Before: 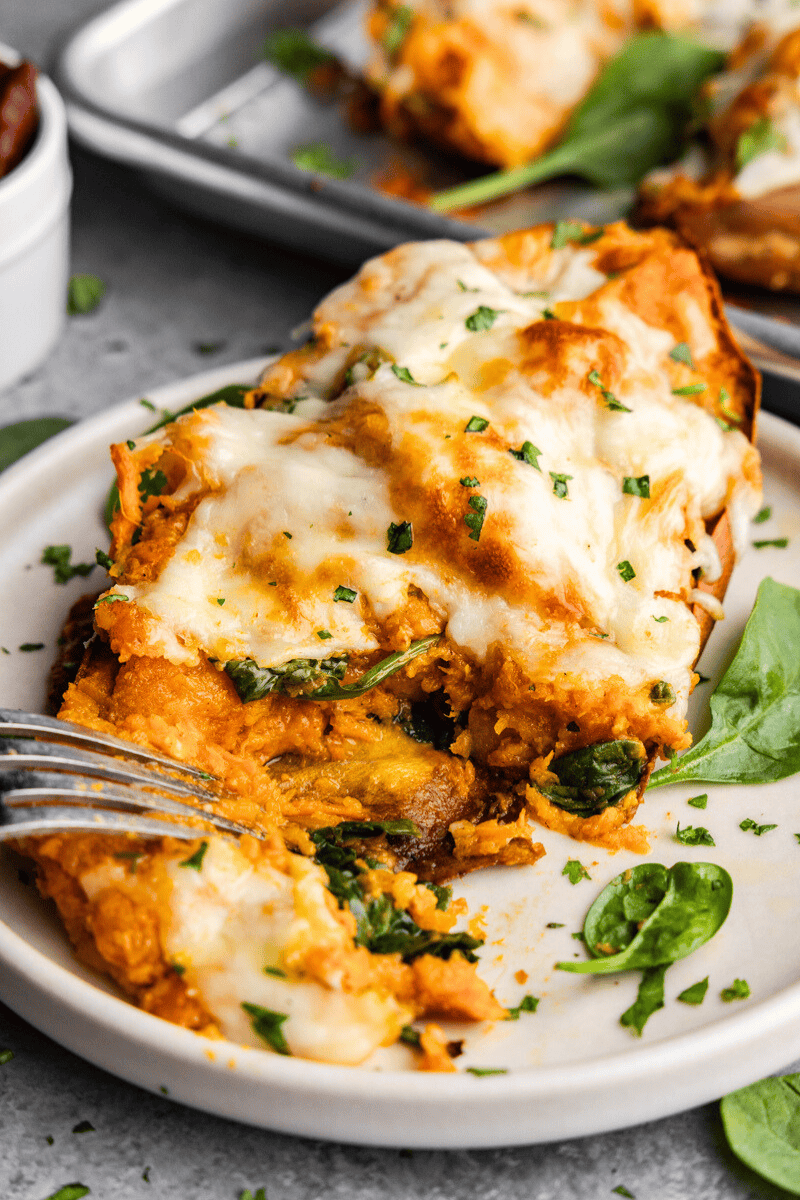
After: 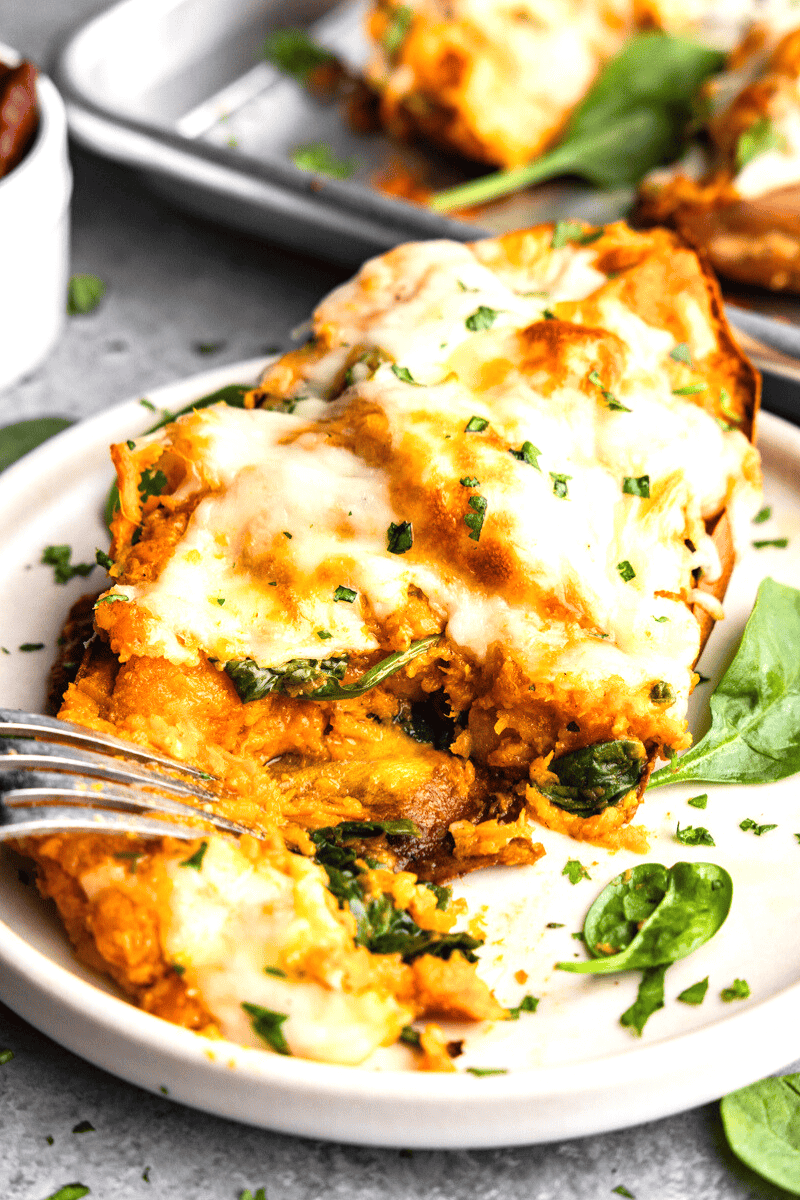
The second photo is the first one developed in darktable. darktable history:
exposure: exposure 0.632 EV, compensate exposure bias true, compensate highlight preservation false
